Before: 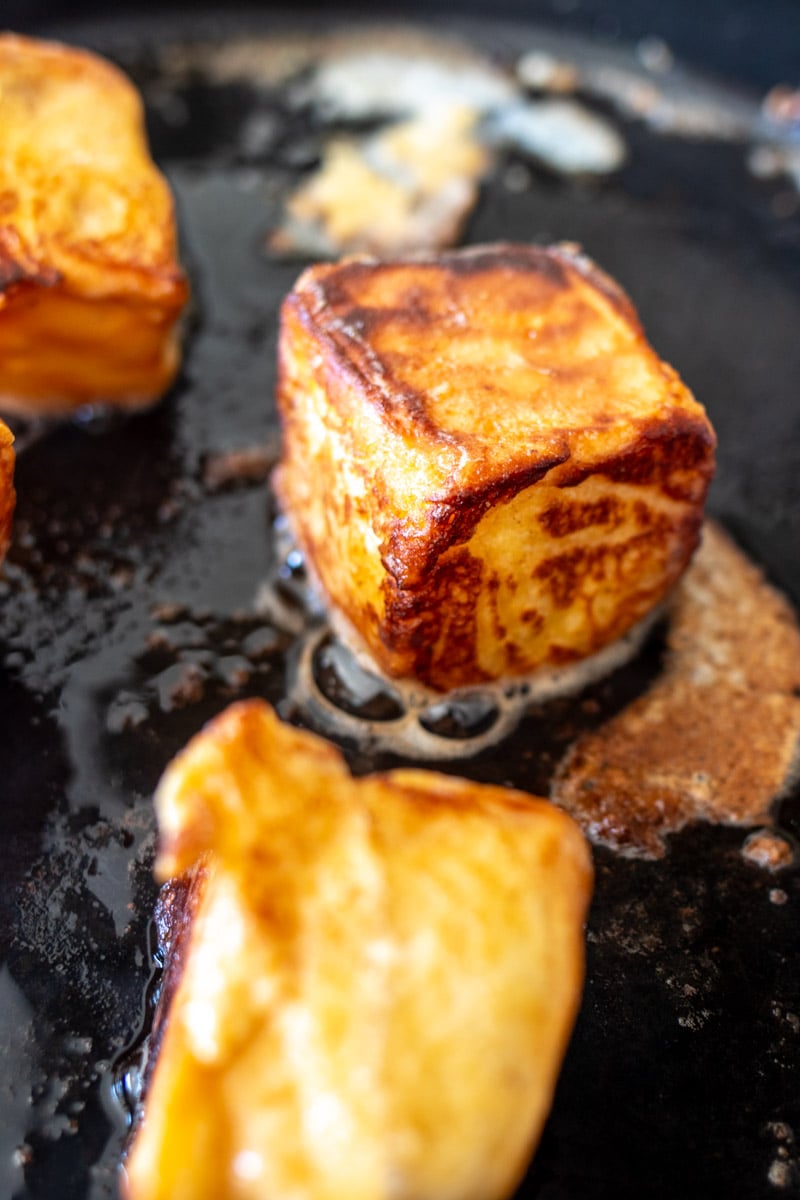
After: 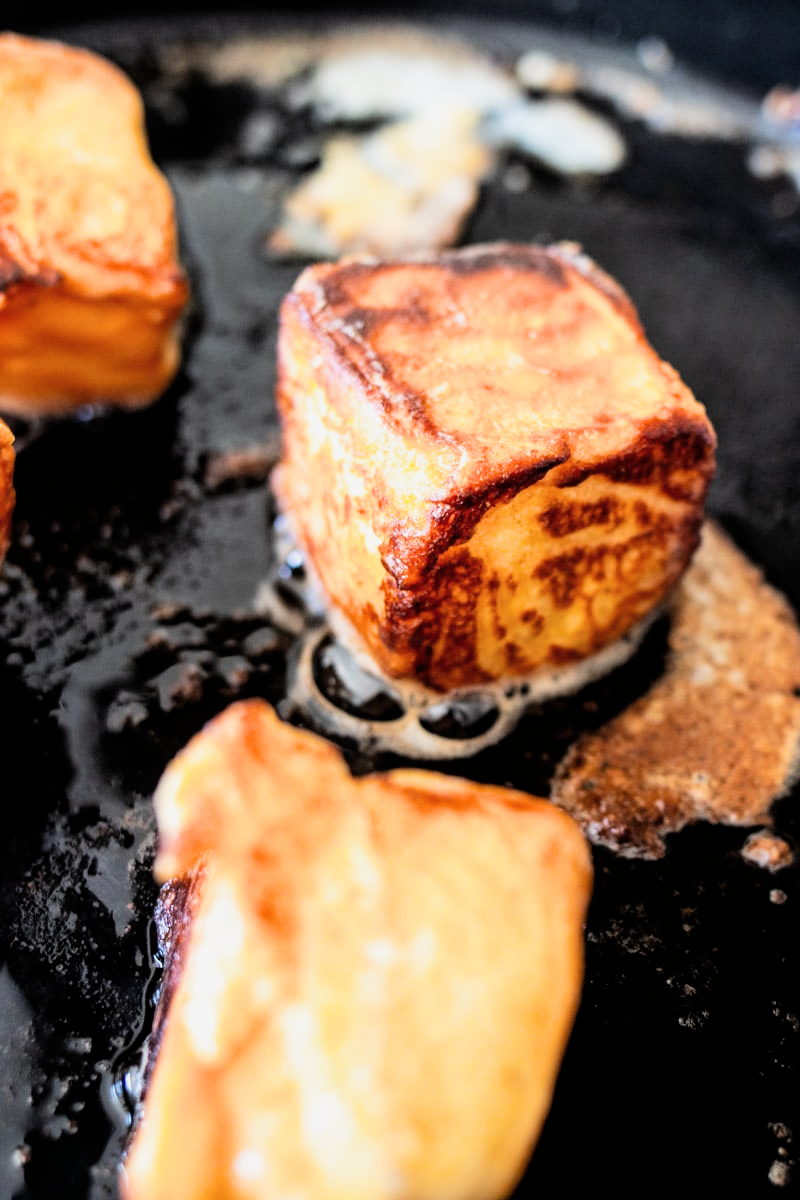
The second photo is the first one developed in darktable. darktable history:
exposure: black level correction -0.002, exposure 0.54 EV, compensate highlight preservation false
filmic rgb: black relative exposure -5 EV, hardness 2.88, contrast 1.4, highlights saturation mix -30%
